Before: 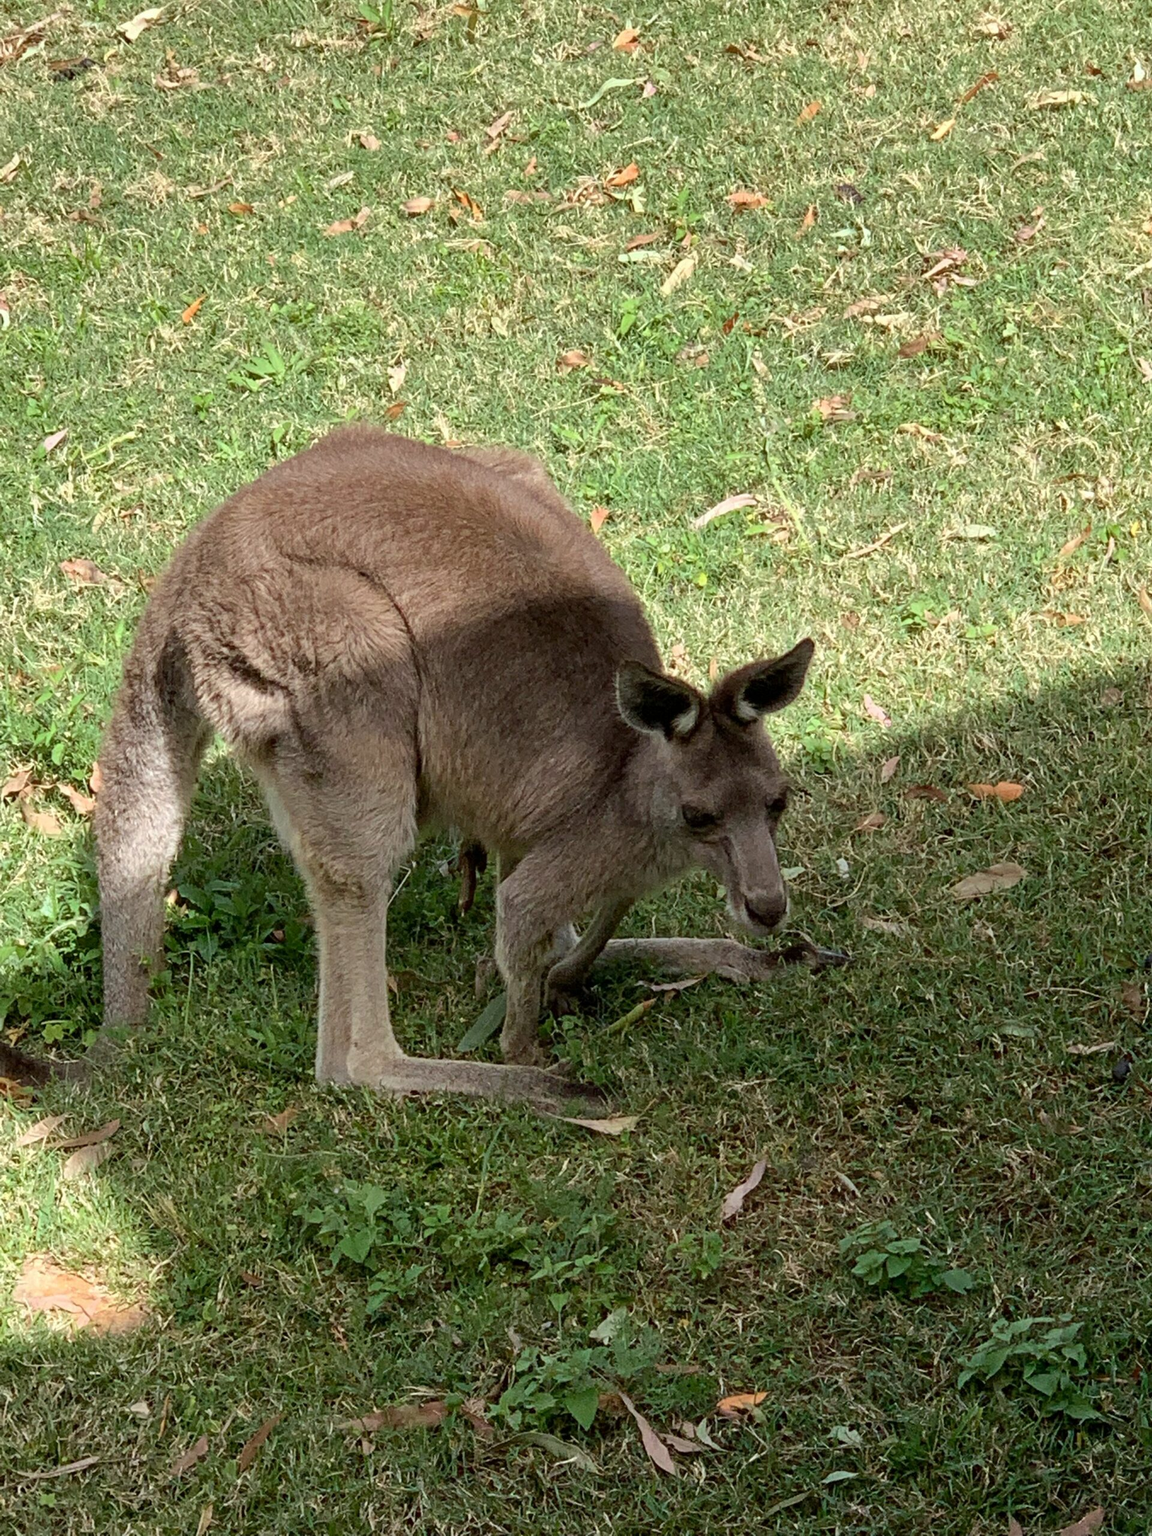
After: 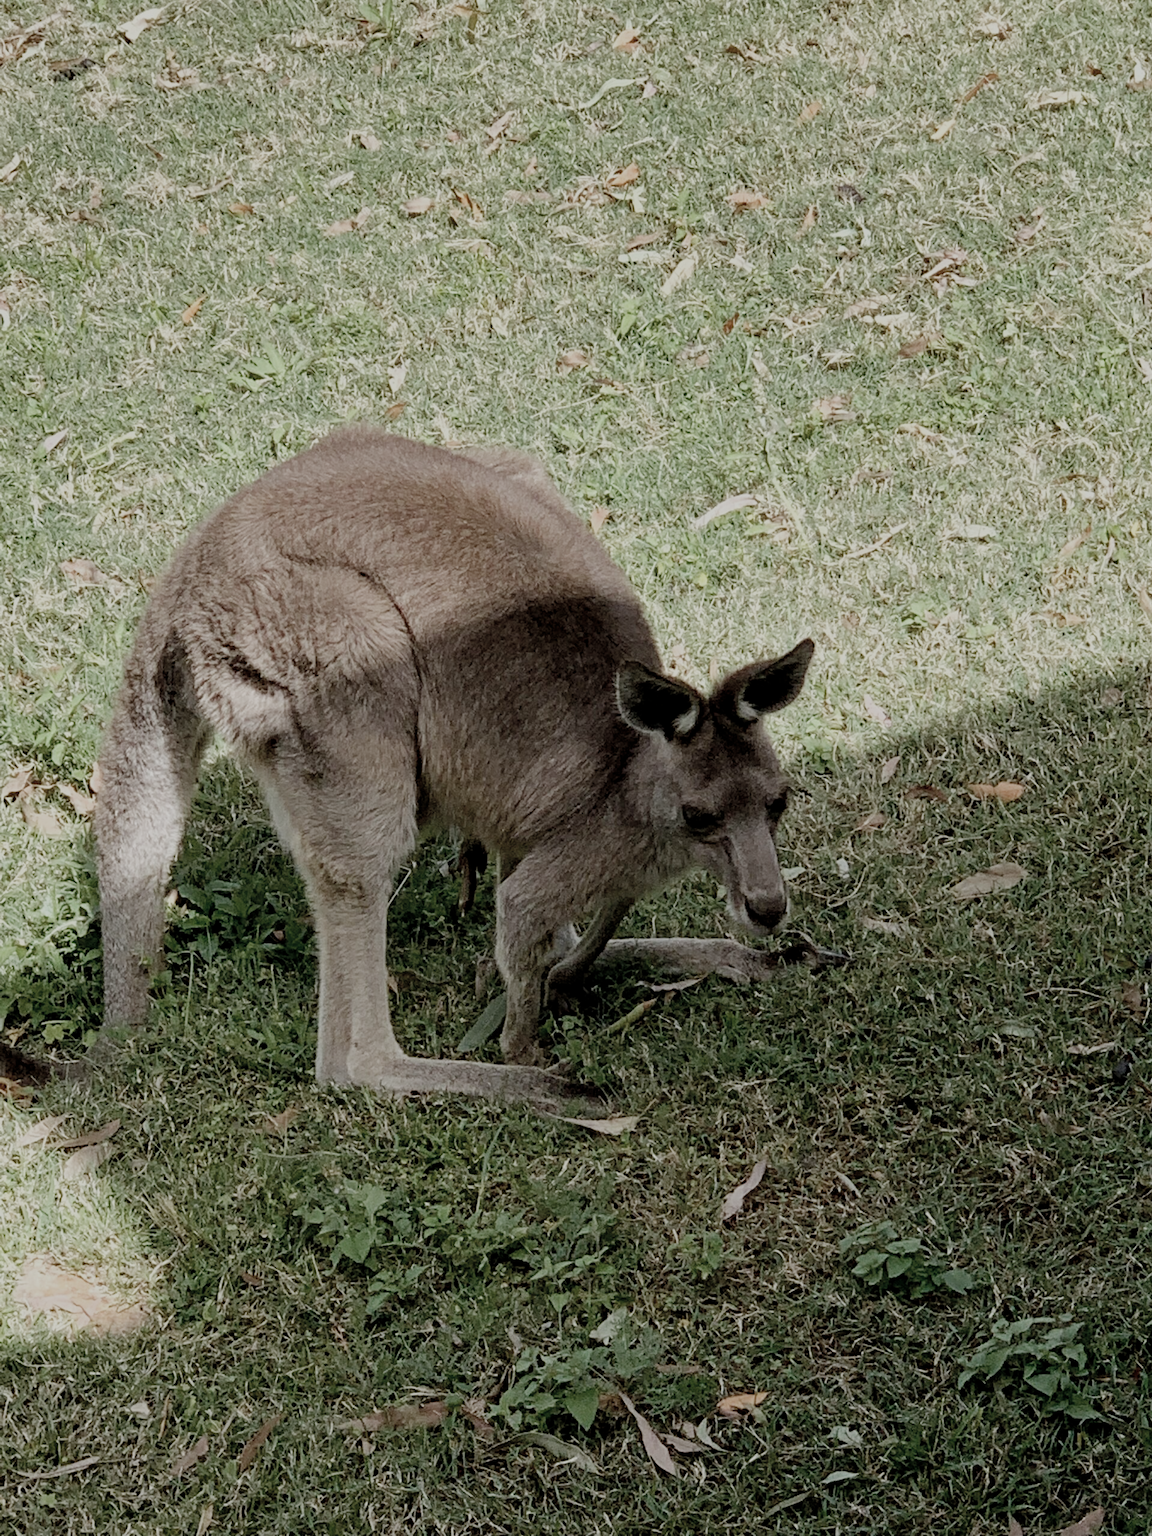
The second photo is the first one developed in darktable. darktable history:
color zones: curves: ch1 [(0, 0.292) (0.001, 0.292) (0.2, 0.264) (0.4, 0.248) (0.6, 0.248) (0.8, 0.264) (0.999, 0.292) (1, 0.292)]
filmic rgb: middle gray luminance 29.75%, black relative exposure -8.97 EV, white relative exposure 7 EV, target black luminance 0%, hardness 2.97, latitude 1.68%, contrast 0.961, highlights saturation mix 6.02%, shadows ↔ highlights balance 12.3%, preserve chrominance no, color science v4 (2020), type of noise poissonian
